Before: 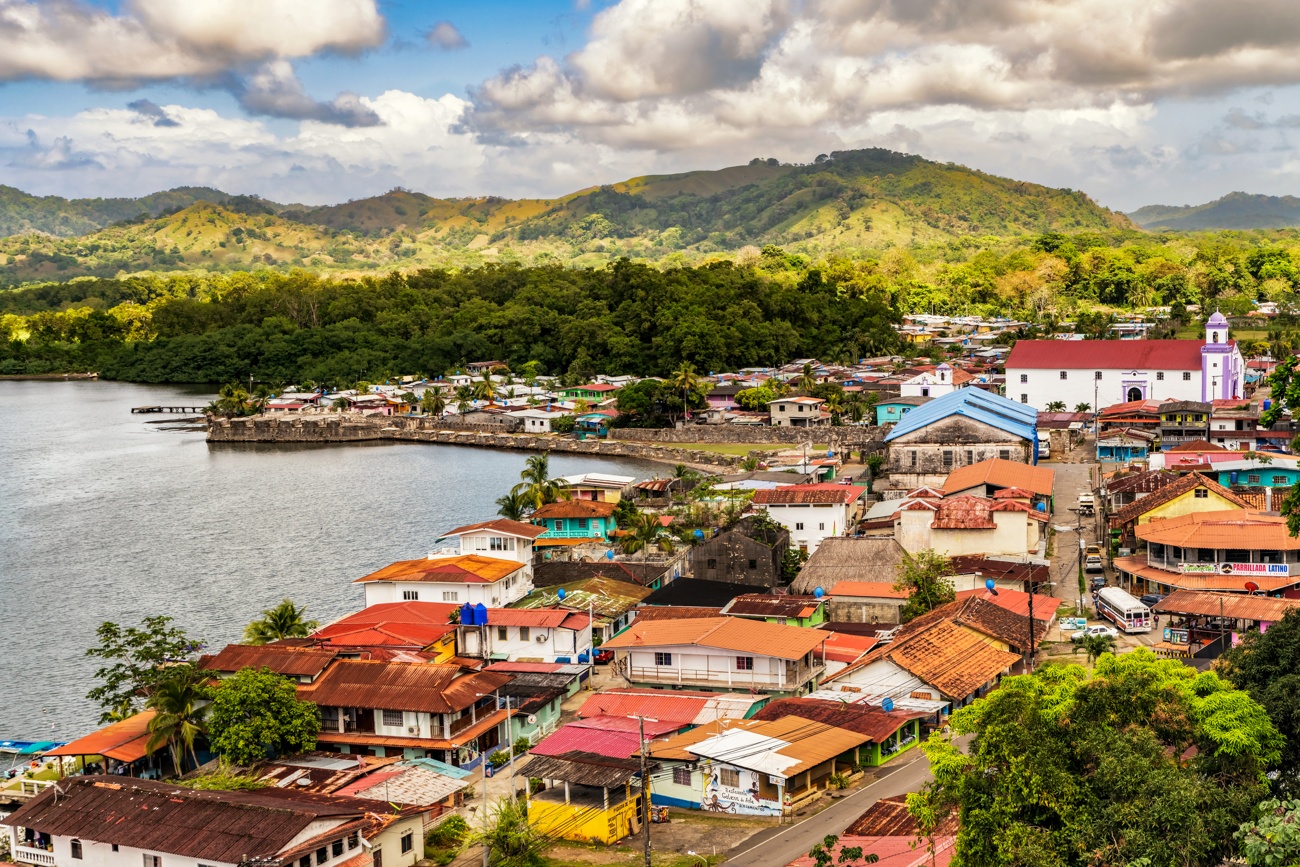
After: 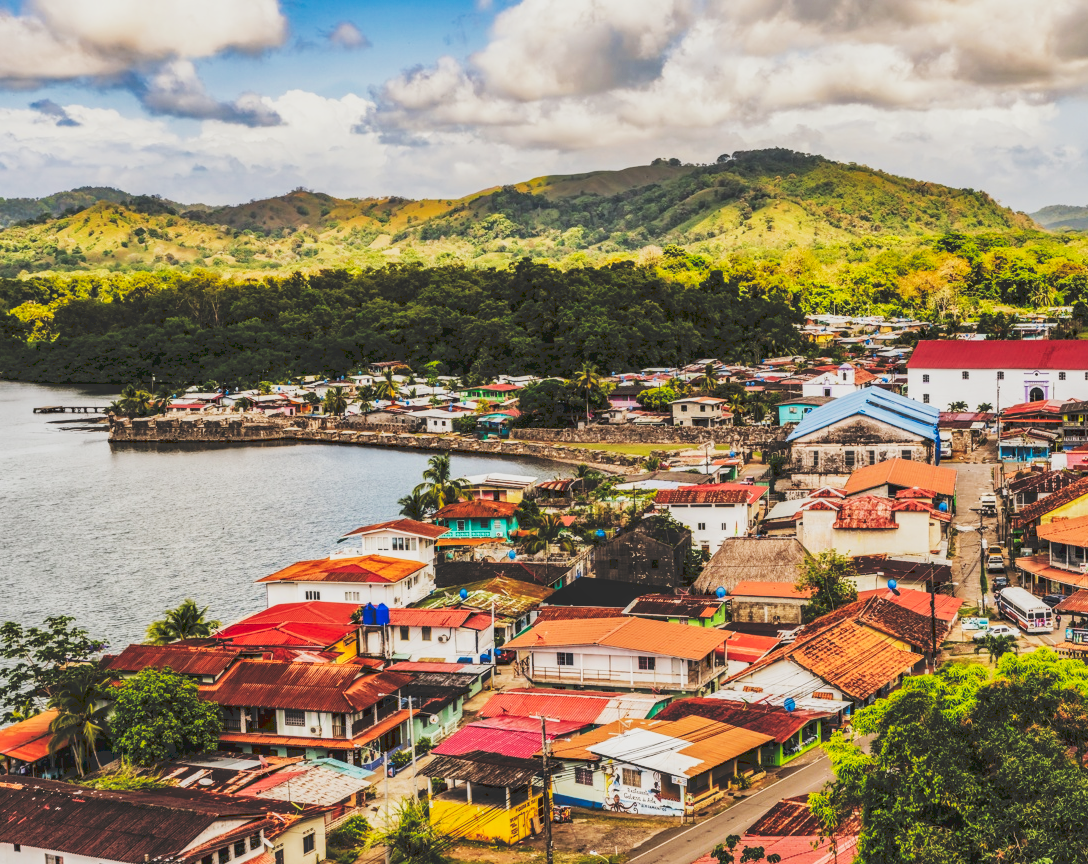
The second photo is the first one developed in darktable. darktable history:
filmic rgb: black relative exposure -9.22 EV, white relative exposure 6.77 EV, hardness 3.07, contrast 1.05
crop: left 7.598%, right 7.873%
local contrast: on, module defaults
tone curve: curves: ch0 [(0, 0) (0.003, 0.183) (0.011, 0.183) (0.025, 0.184) (0.044, 0.188) (0.069, 0.197) (0.1, 0.204) (0.136, 0.212) (0.177, 0.226) (0.224, 0.24) (0.277, 0.273) (0.335, 0.322) (0.399, 0.388) (0.468, 0.468) (0.543, 0.579) (0.623, 0.686) (0.709, 0.792) (0.801, 0.877) (0.898, 0.939) (1, 1)], preserve colors none
